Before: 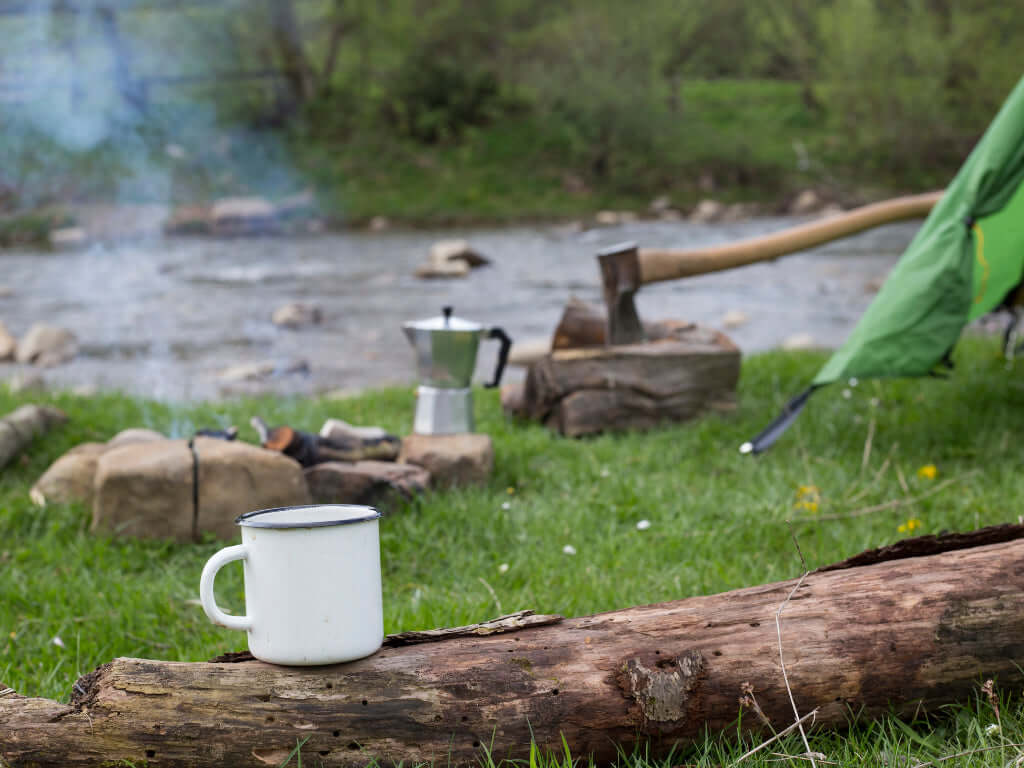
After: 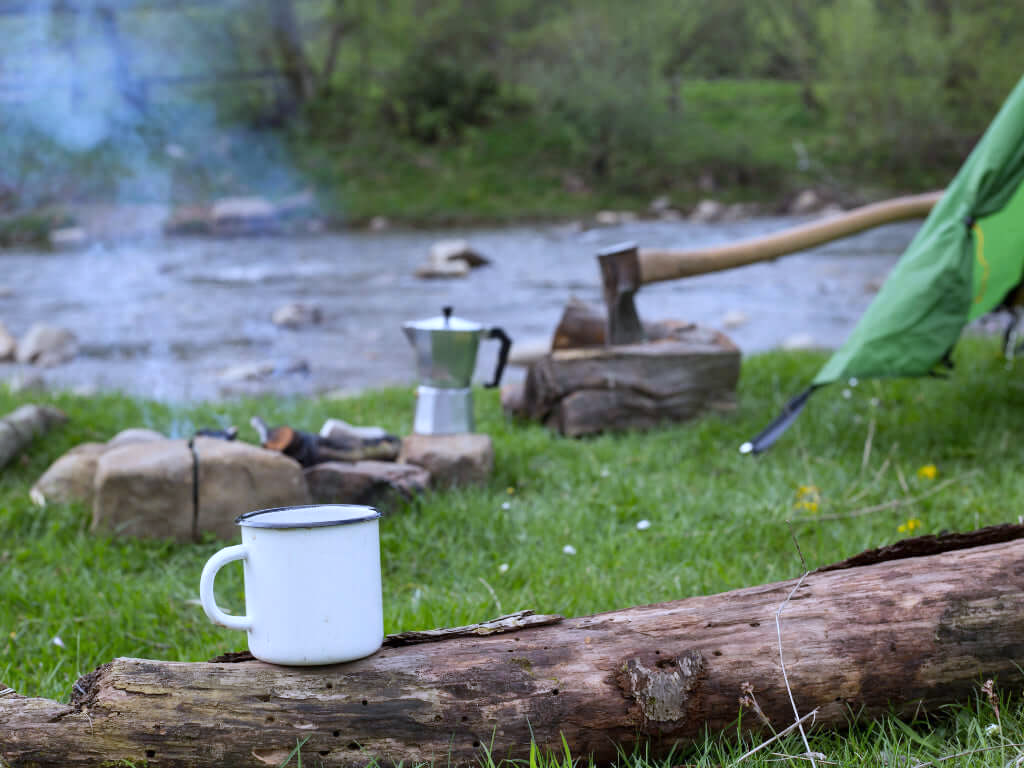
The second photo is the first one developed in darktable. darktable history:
shadows and highlights: low approximation 0.01, soften with gaussian
white balance: red 0.948, green 1.02, blue 1.176
